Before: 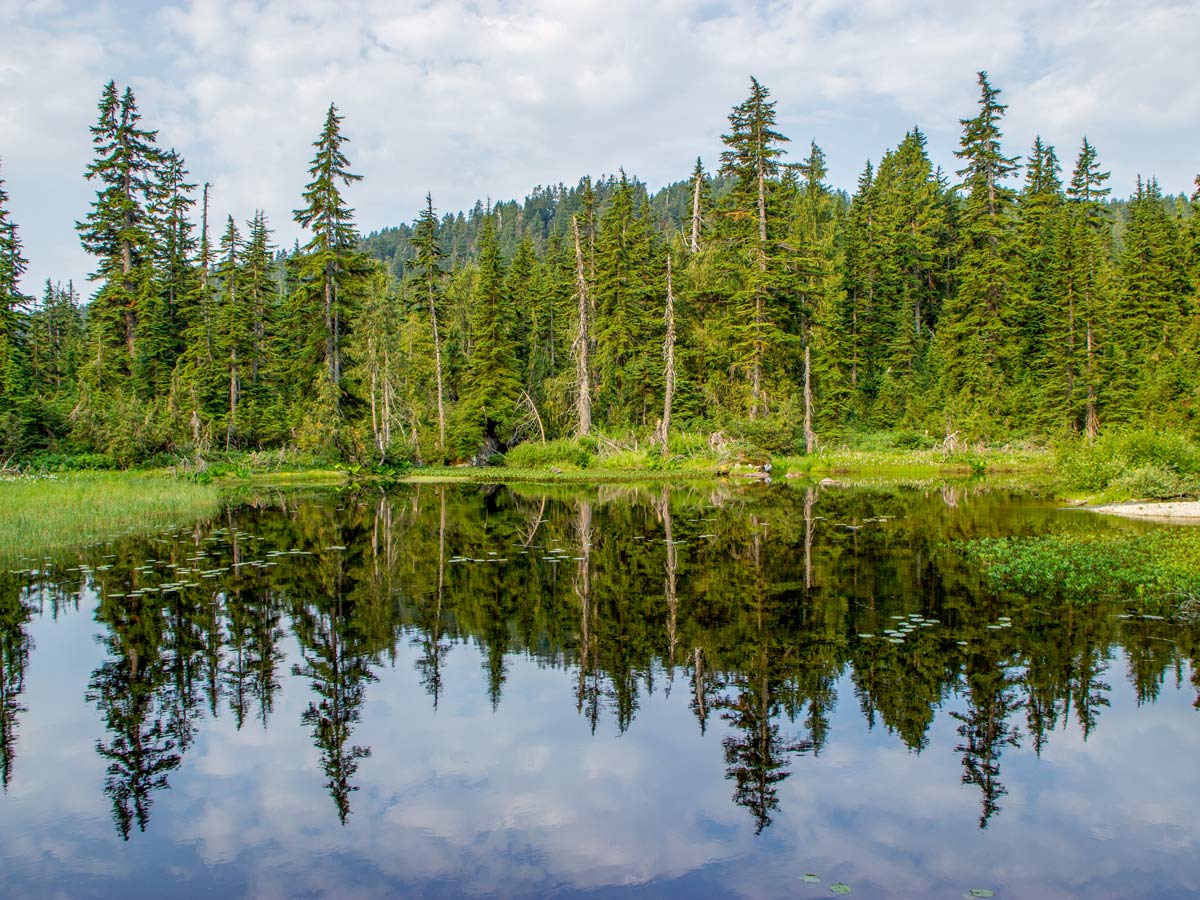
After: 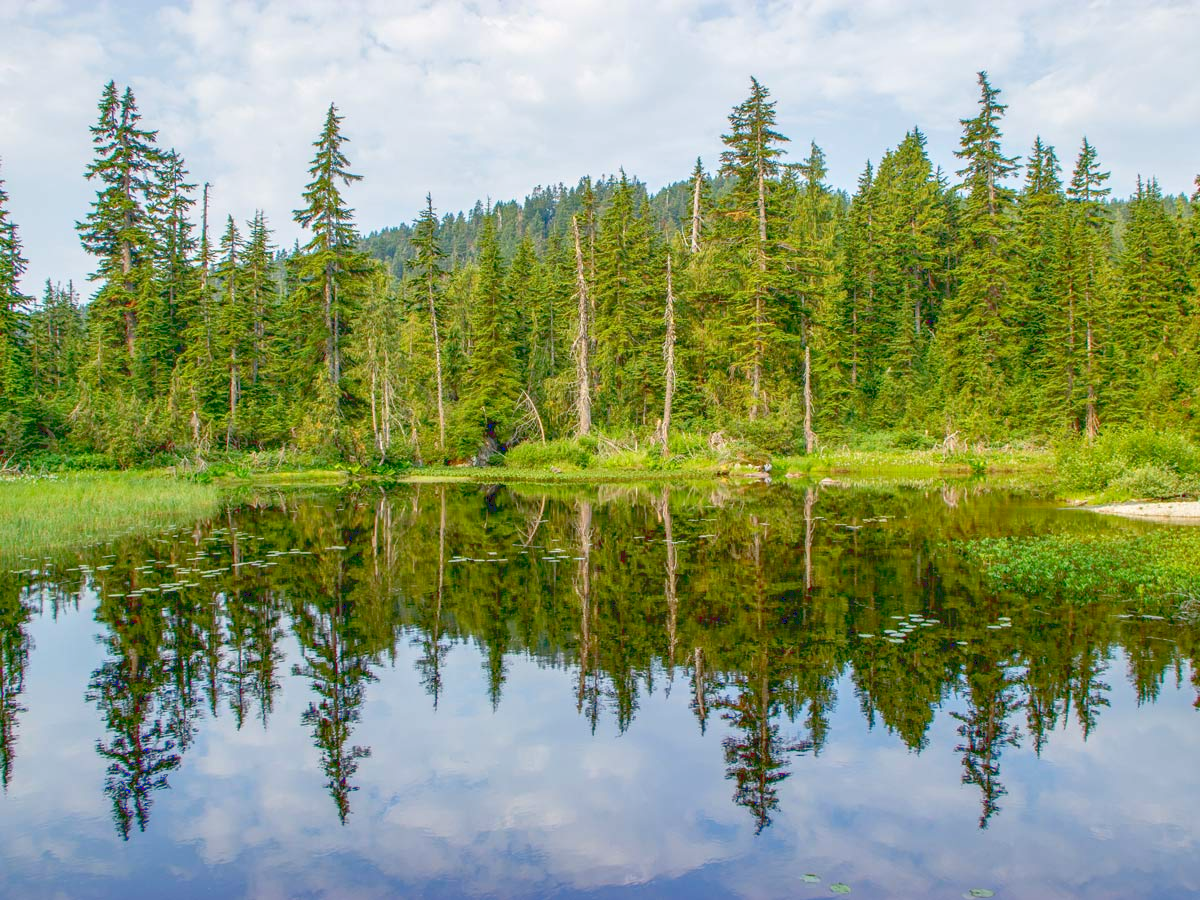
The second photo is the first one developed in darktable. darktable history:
tone curve: curves: ch0 [(0, 0) (0.003, 0.144) (0.011, 0.149) (0.025, 0.159) (0.044, 0.183) (0.069, 0.207) (0.1, 0.236) (0.136, 0.269) (0.177, 0.303) (0.224, 0.339) (0.277, 0.38) (0.335, 0.428) (0.399, 0.478) (0.468, 0.539) (0.543, 0.604) (0.623, 0.679) (0.709, 0.755) (0.801, 0.836) (0.898, 0.918) (1, 1)], color space Lab, linked channels, preserve colors none
levels: white 99.96%
